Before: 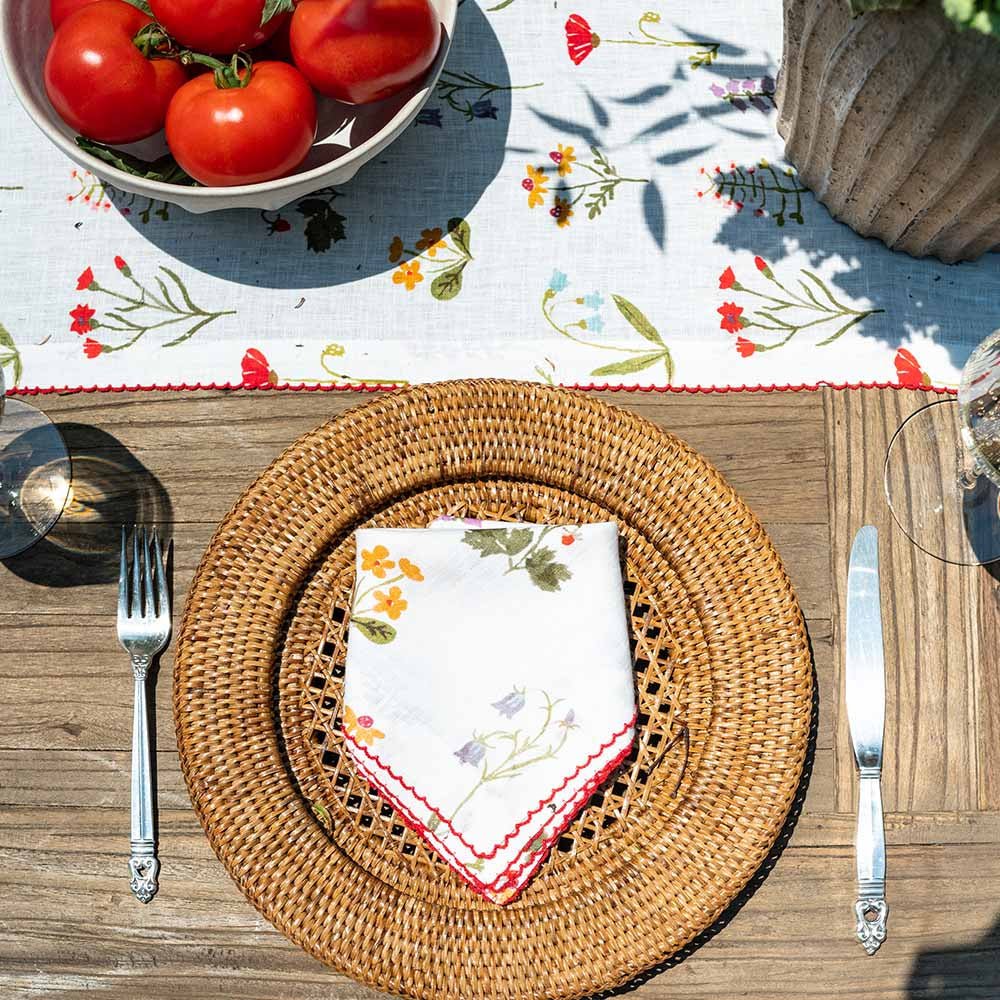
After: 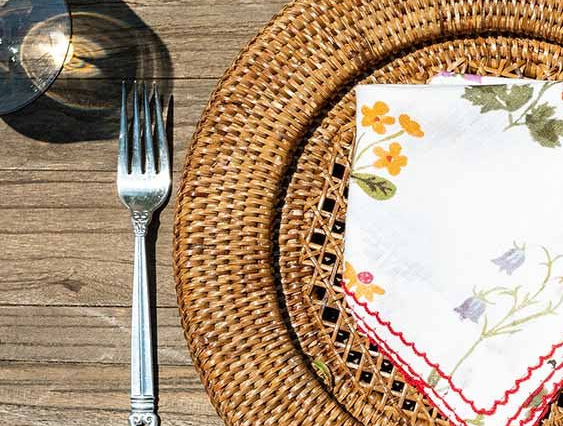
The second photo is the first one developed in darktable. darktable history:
crop: top 44.408%, right 43.644%, bottom 12.92%
